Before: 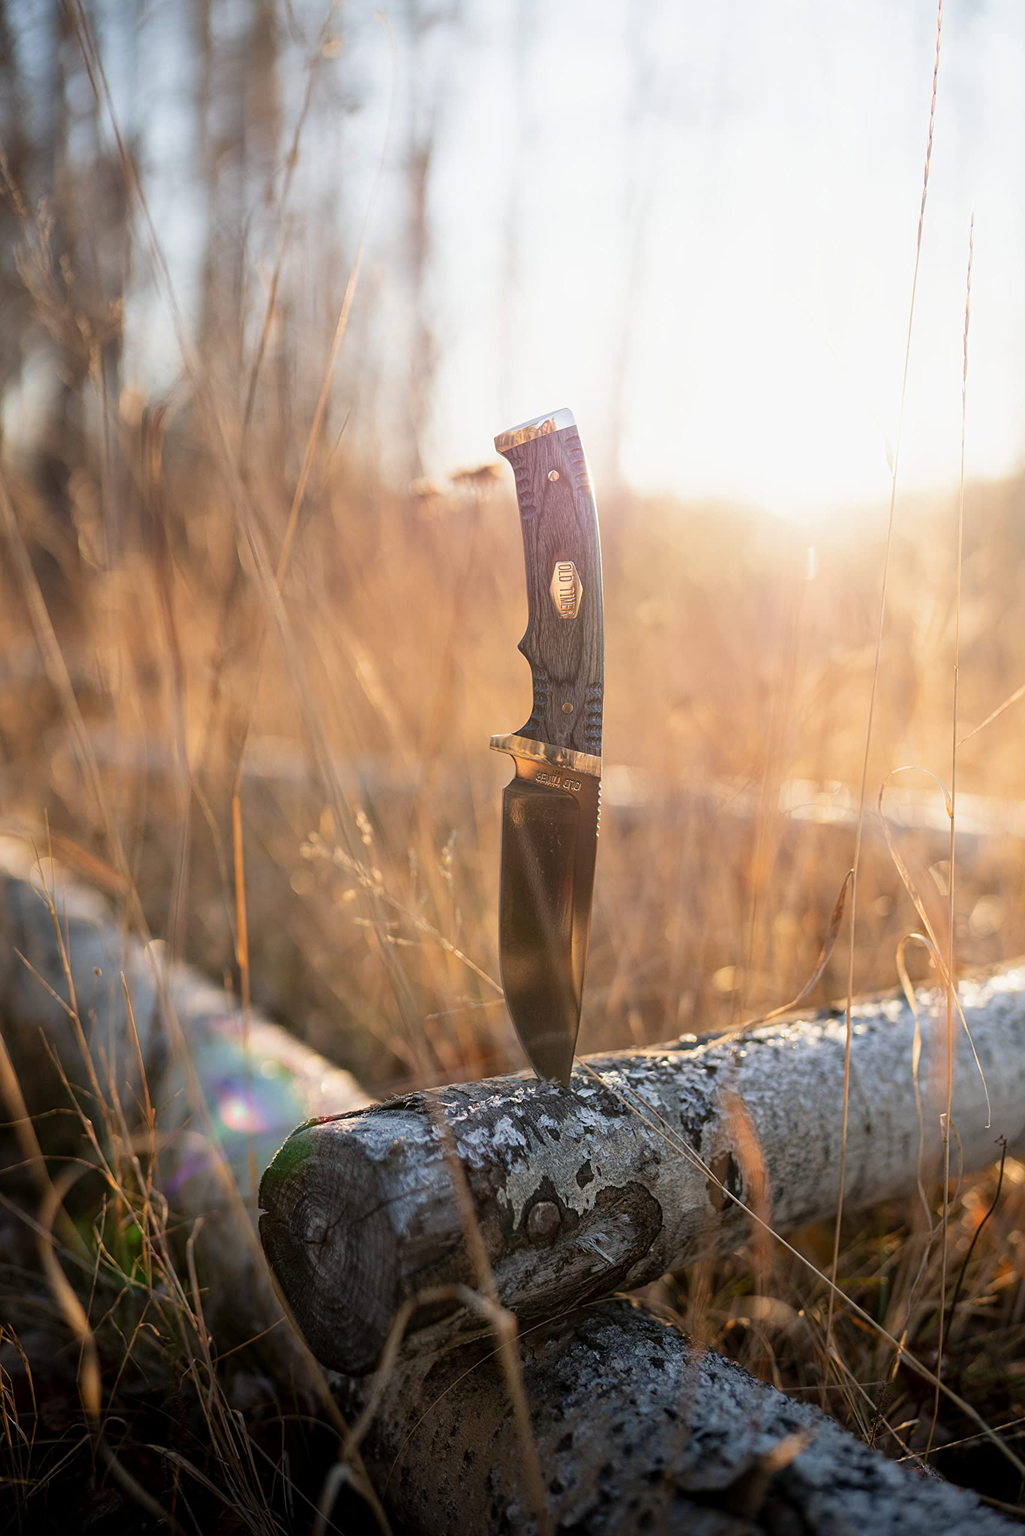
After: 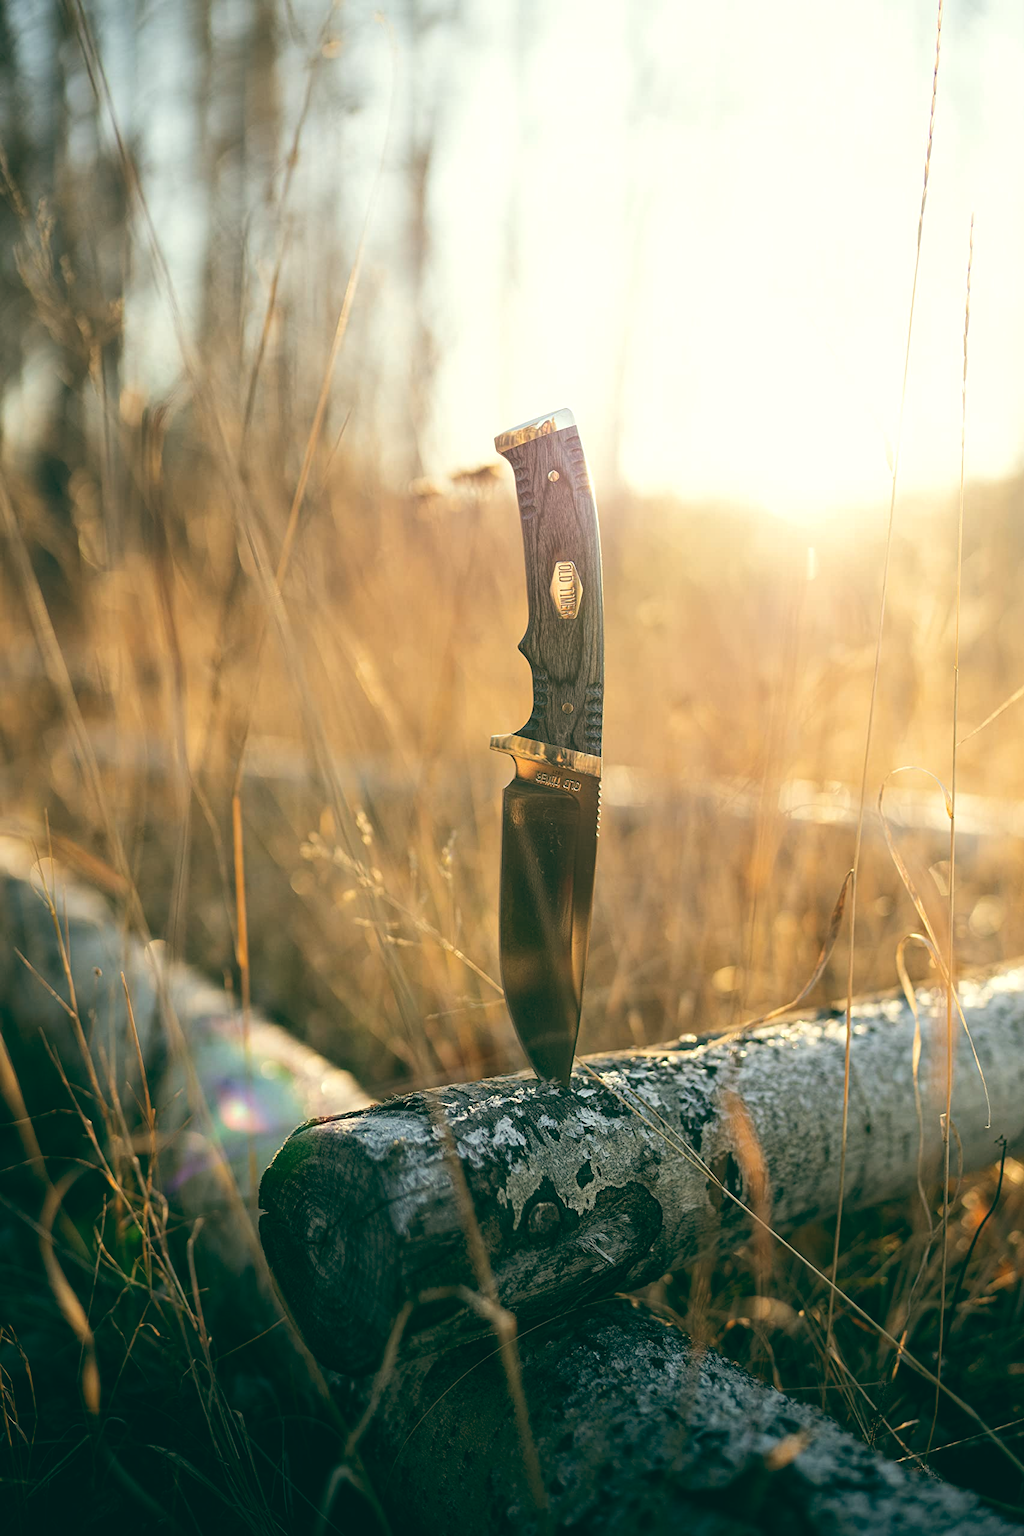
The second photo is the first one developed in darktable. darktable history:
tone equalizer: -8 EV -0.417 EV, -7 EV -0.389 EV, -6 EV -0.333 EV, -5 EV -0.222 EV, -3 EV 0.222 EV, -2 EV 0.333 EV, -1 EV 0.389 EV, +0 EV 0.417 EV, edges refinement/feathering 500, mask exposure compensation -1.57 EV, preserve details no
color balance: lift [1.005, 0.99, 1.007, 1.01], gamma [1, 1.034, 1.032, 0.966], gain [0.873, 1.055, 1.067, 0.933]
